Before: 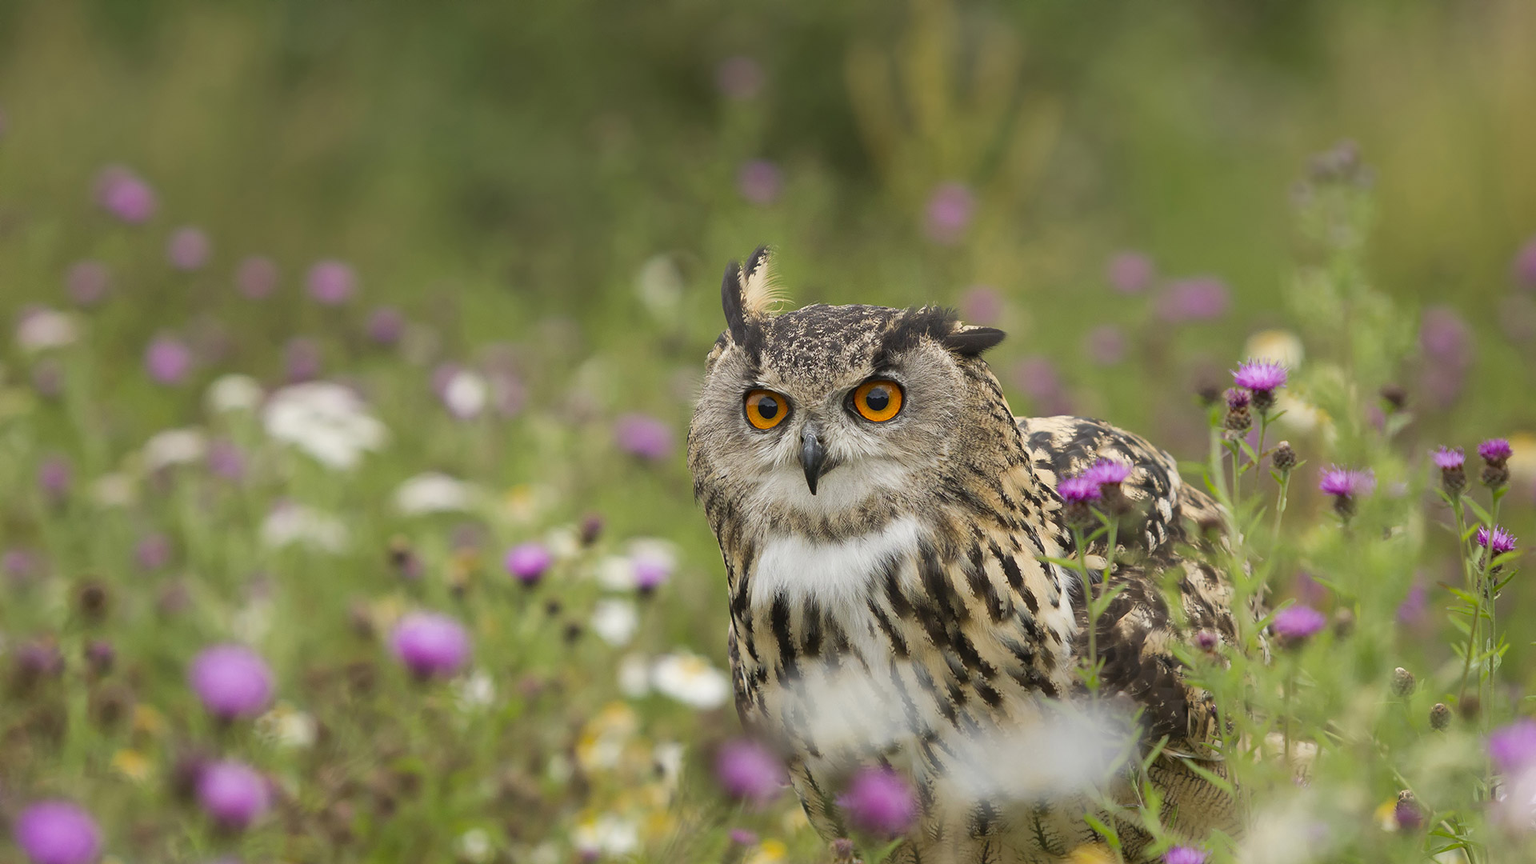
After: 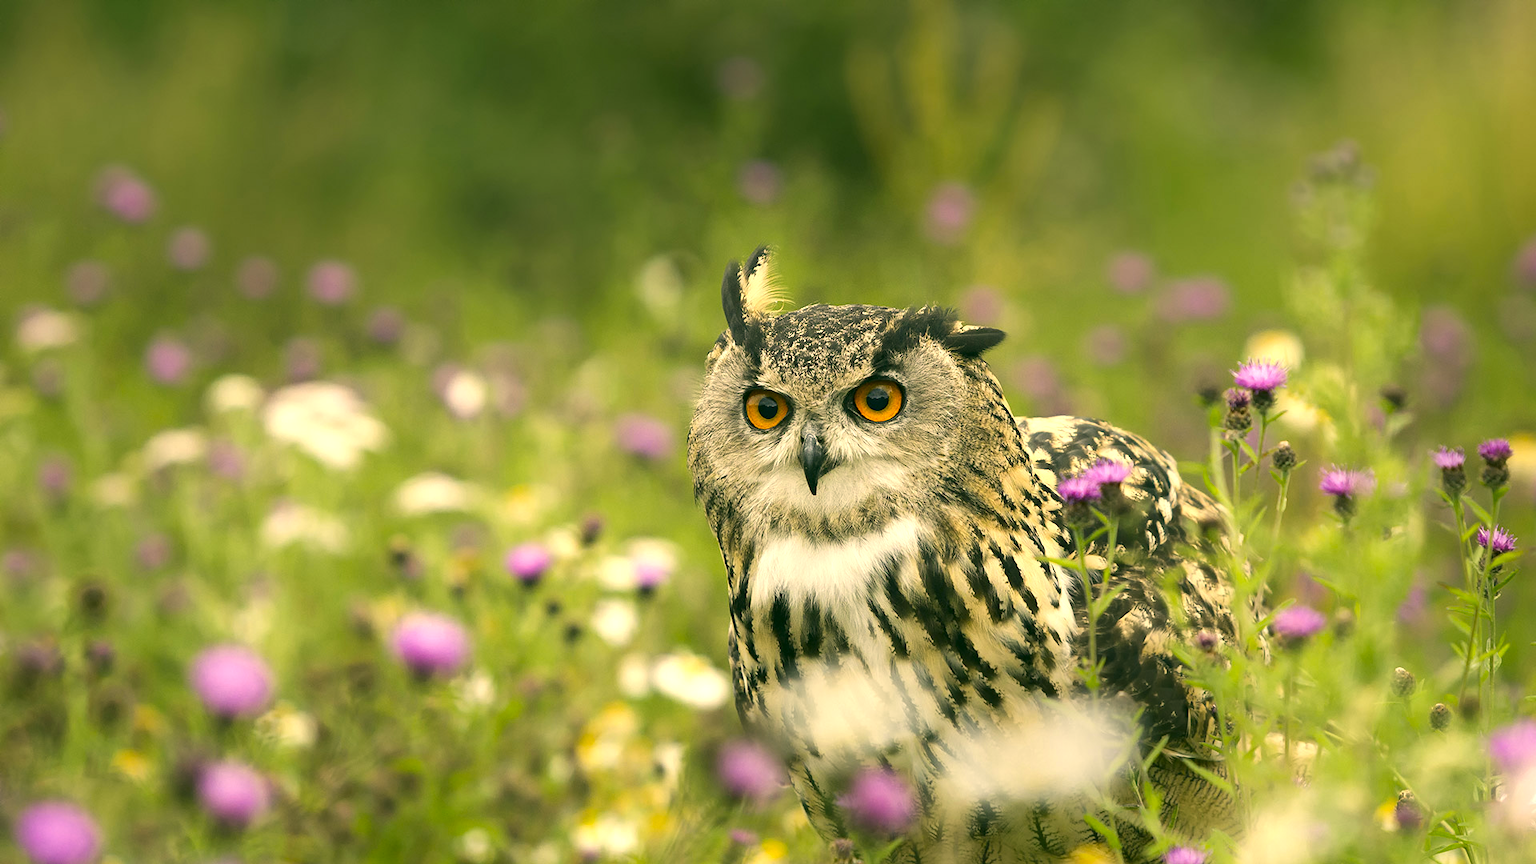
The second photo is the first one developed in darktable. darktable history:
color correction: highlights a* 5.3, highlights b* 23.9, shadows a* -16.07, shadows b* 3.97
tone equalizer: -8 EV 0.001 EV, -7 EV -0.001 EV, -6 EV 0.002 EV, -5 EV -0.046 EV, -4 EV -0.097 EV, -3 EV -0.144 EV, -2 EV 0.21 EV, -1 EV 0.713 EV, +0 EV 0.478 EV
